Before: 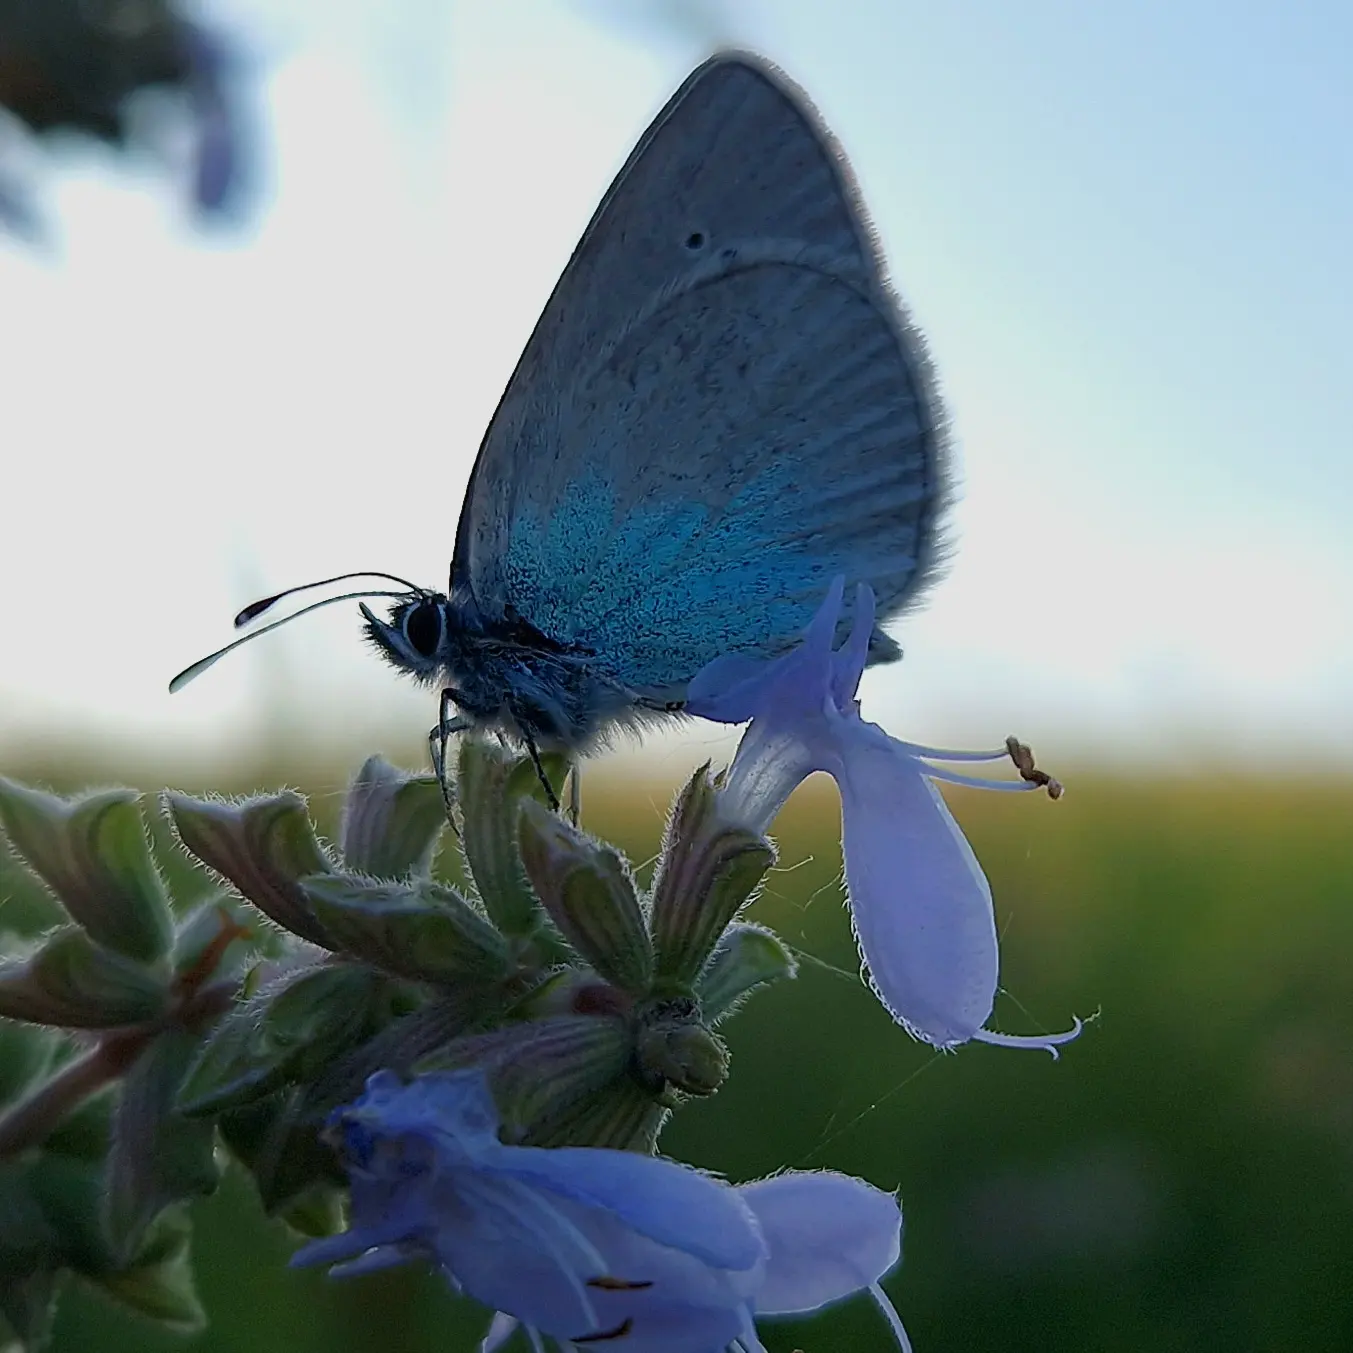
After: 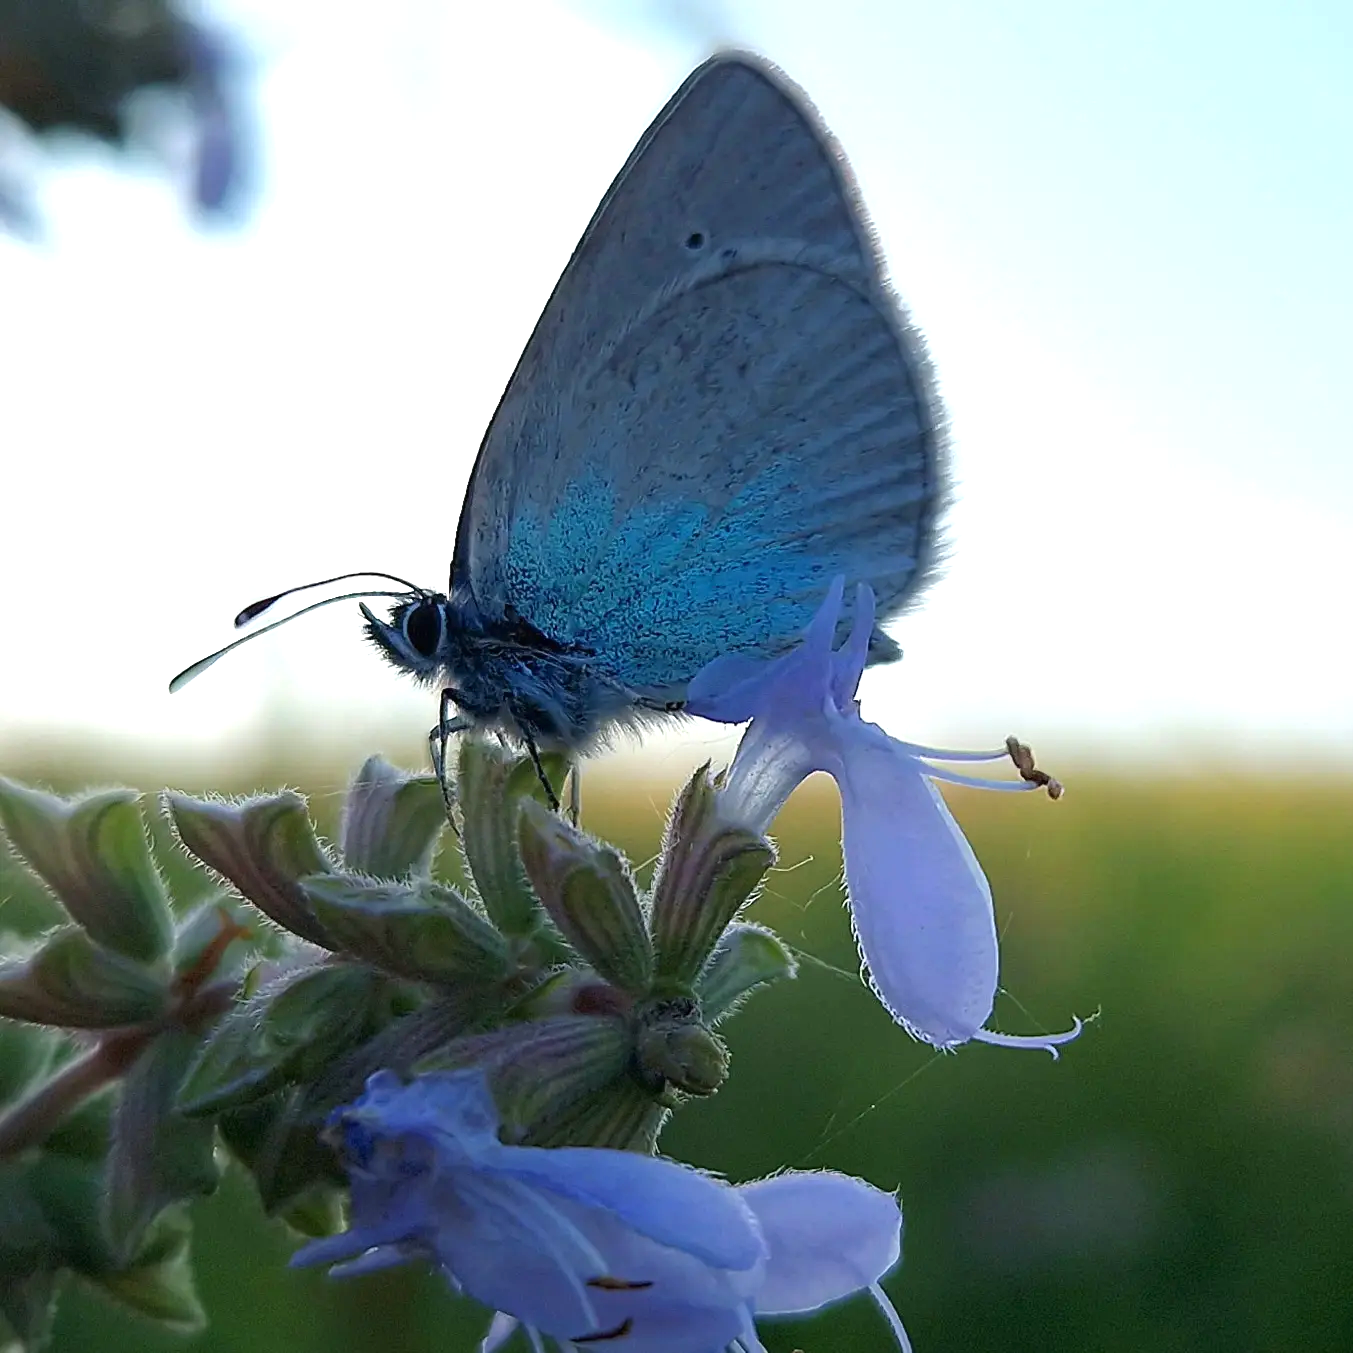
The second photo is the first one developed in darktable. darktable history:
tone equalizer: on, module defaults
exposure: black level correction 0, exposure 0.695 EV, compensate highlight preservation false
